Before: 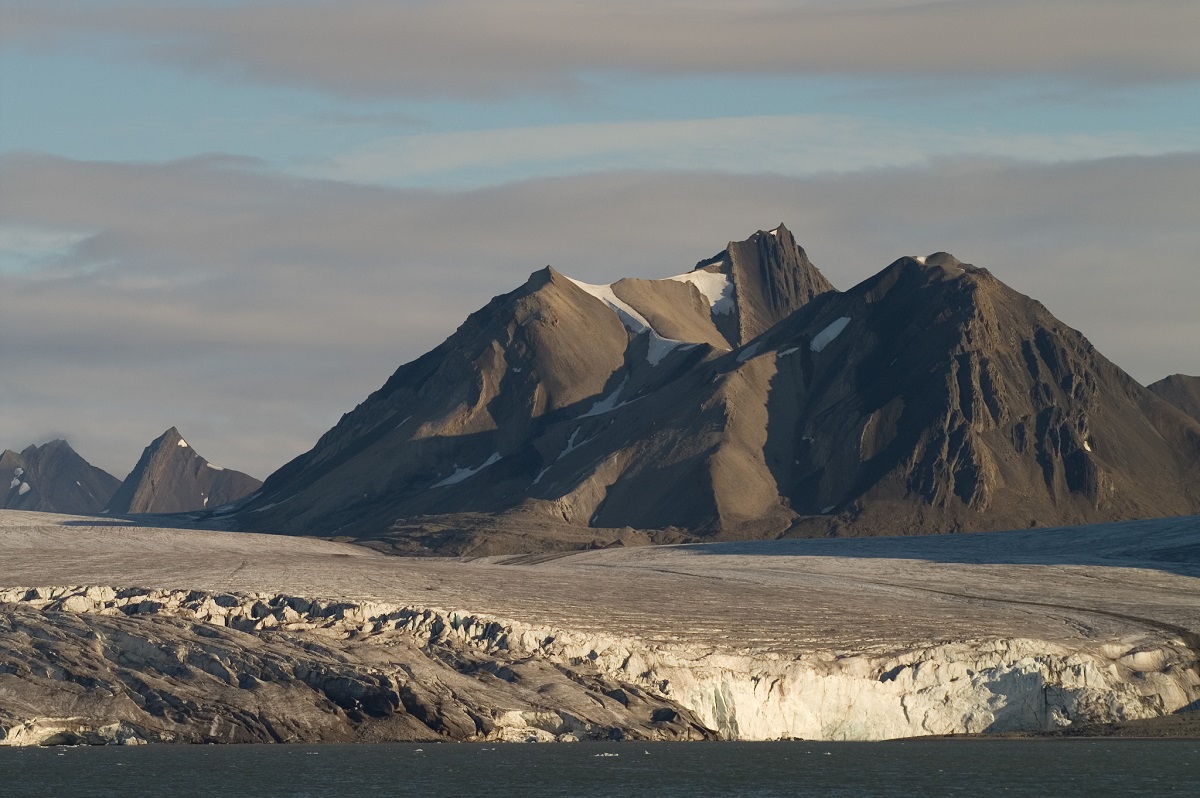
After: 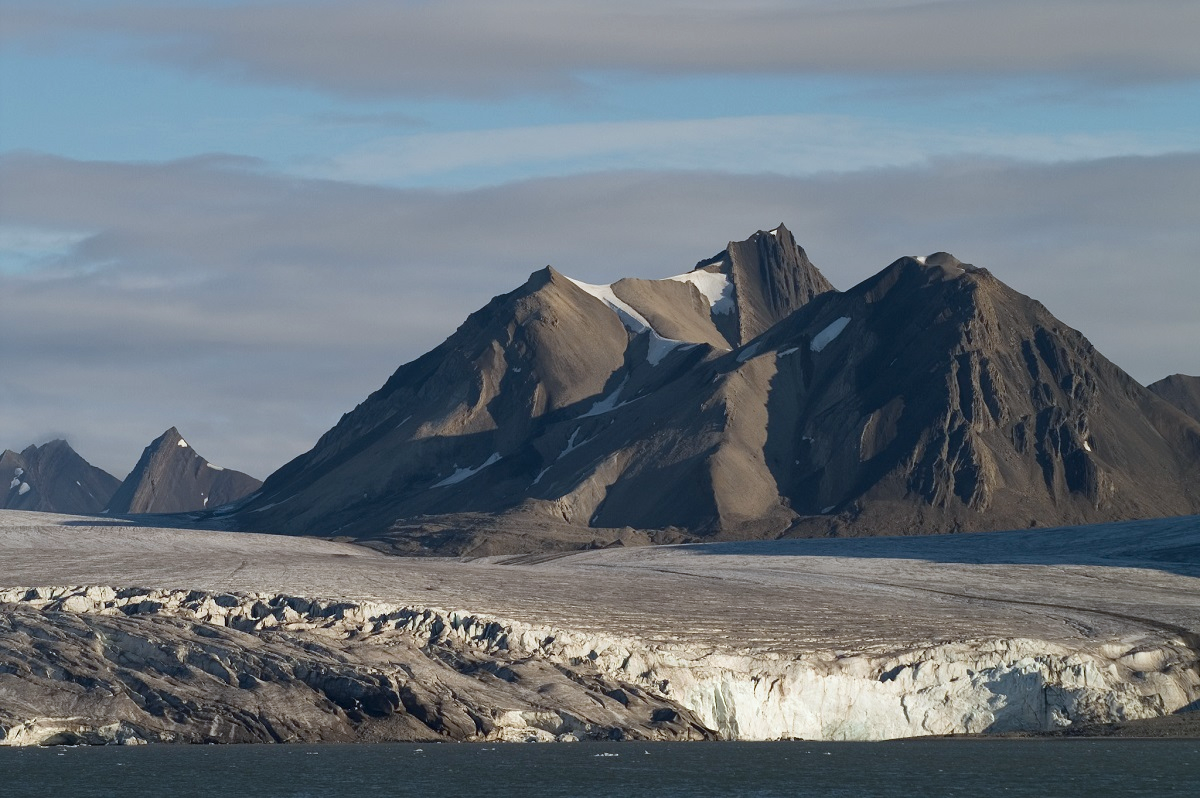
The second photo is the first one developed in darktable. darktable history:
exposure: black level correction 0.001, compensate highlight preservation false
color calibration: x 0.37, y 0.382, temperature 4313.32 K
local contrast: mode bilateral grid, contrast 20, coarseness 50, detail 120%, midtone range 0.2
